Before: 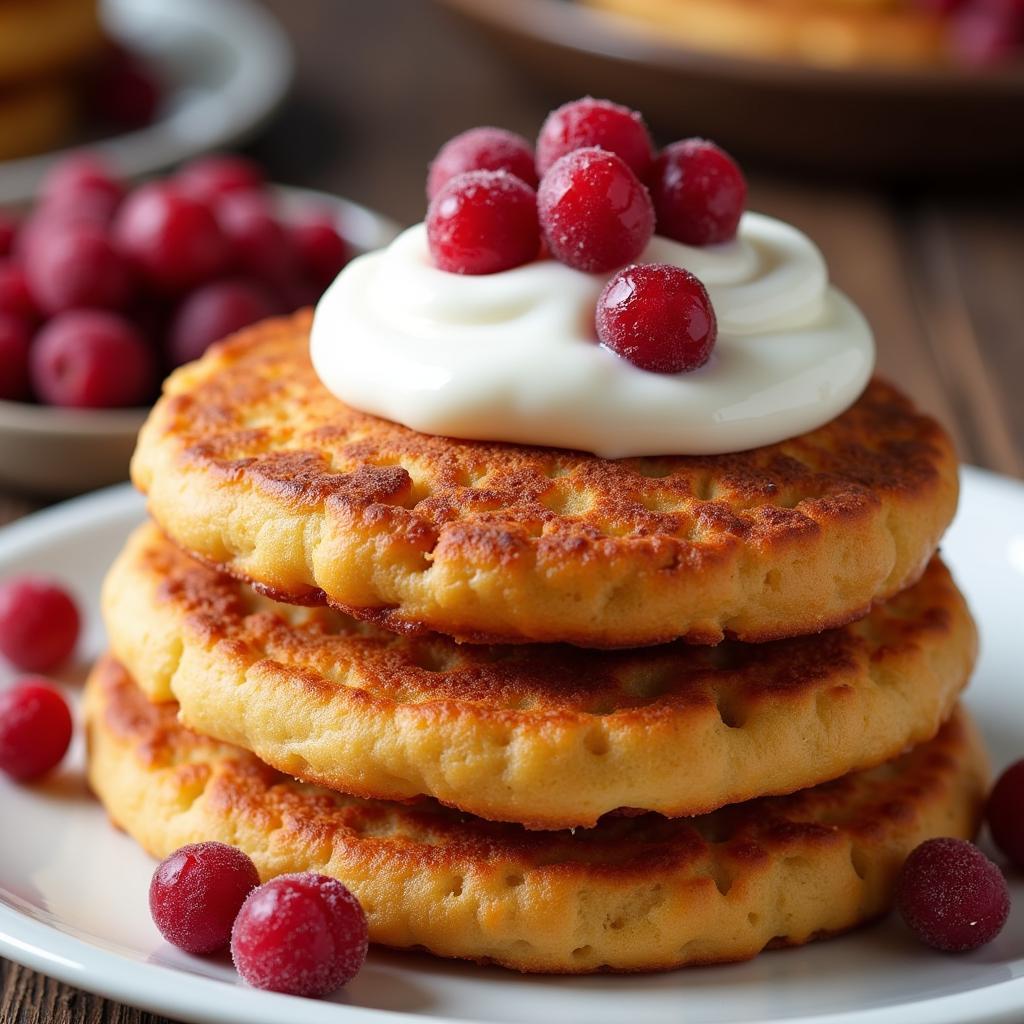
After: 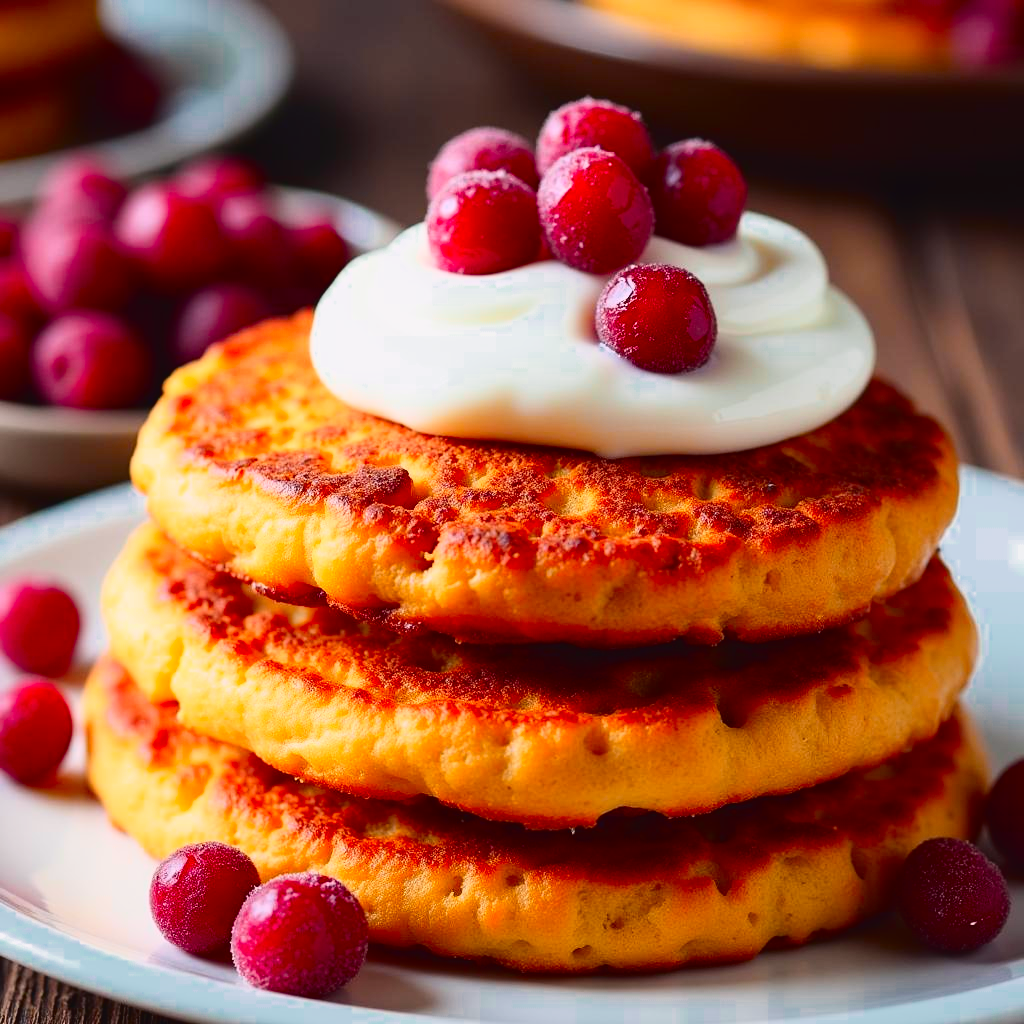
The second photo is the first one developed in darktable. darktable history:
color zones: curves: ch0 [(0, 0.499) (0.143, 0.5) (0.286, 0.5) (0.429, 0.476) (0.571, 0.284) (0.714, 0.243) (0.857, 0.449) (1, 0.499)]; ch1 [(0, 0.532) (0.143, 0.645) (0.286, 0.696) (0.429, 0.211) (0.571, 0.504) (0.714, 0.493) (0.857, 0.495) (1, 0.532)]; ch2 [(0, 0.5) (0.143, 0.5) (0.286, 0.427) (0.429, 0.324) (0.571, 0.5) (0.714, 0.5) (0.857, 0.5) (1, 0.5)]
tone curve: curves: ch0 [(0, 0.031) (0.139, 0.084) (0.311, 0.278) (0.495, 0.544) (0.718, 0.816) (0.841, 0.909) (1, 0.967)]; ch1 [(0, 0) (0.272, 0.249) (0.388, 0.385) (0.479, 0.456) (0.495, 0.497) (0.538, 0.55) (0.578, 0.595) (0.707, 0.778) (1, 1)]; ch2 [(0, 0) (0.125, 0.089) (0.353, 0.329) (0.443, 0.408) (0.502, 0.495) (0.56, 0.553) (0.608, 0.631) (1, 1)], color space Lab, independent channels, preserve colors none
